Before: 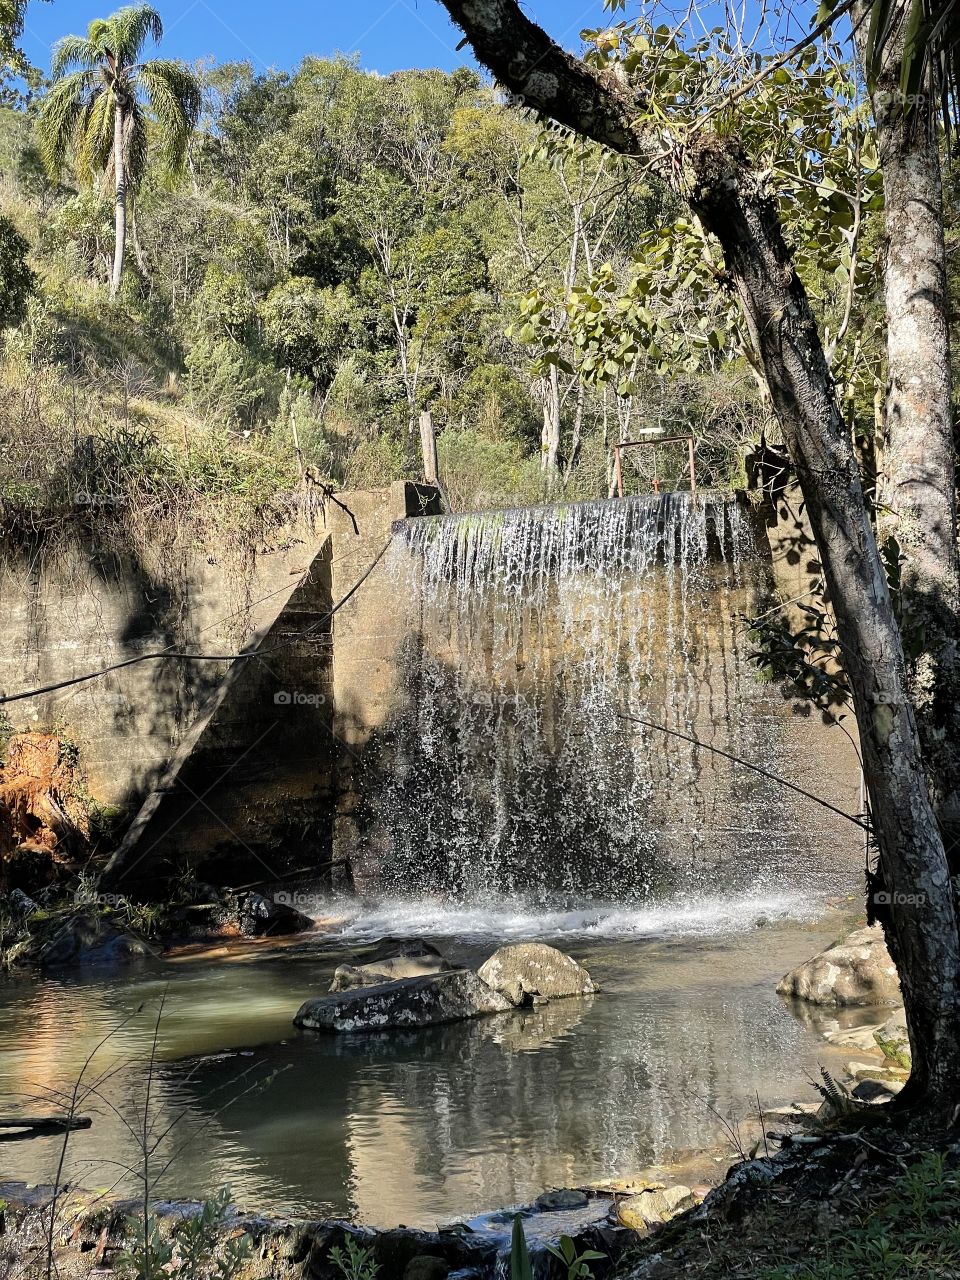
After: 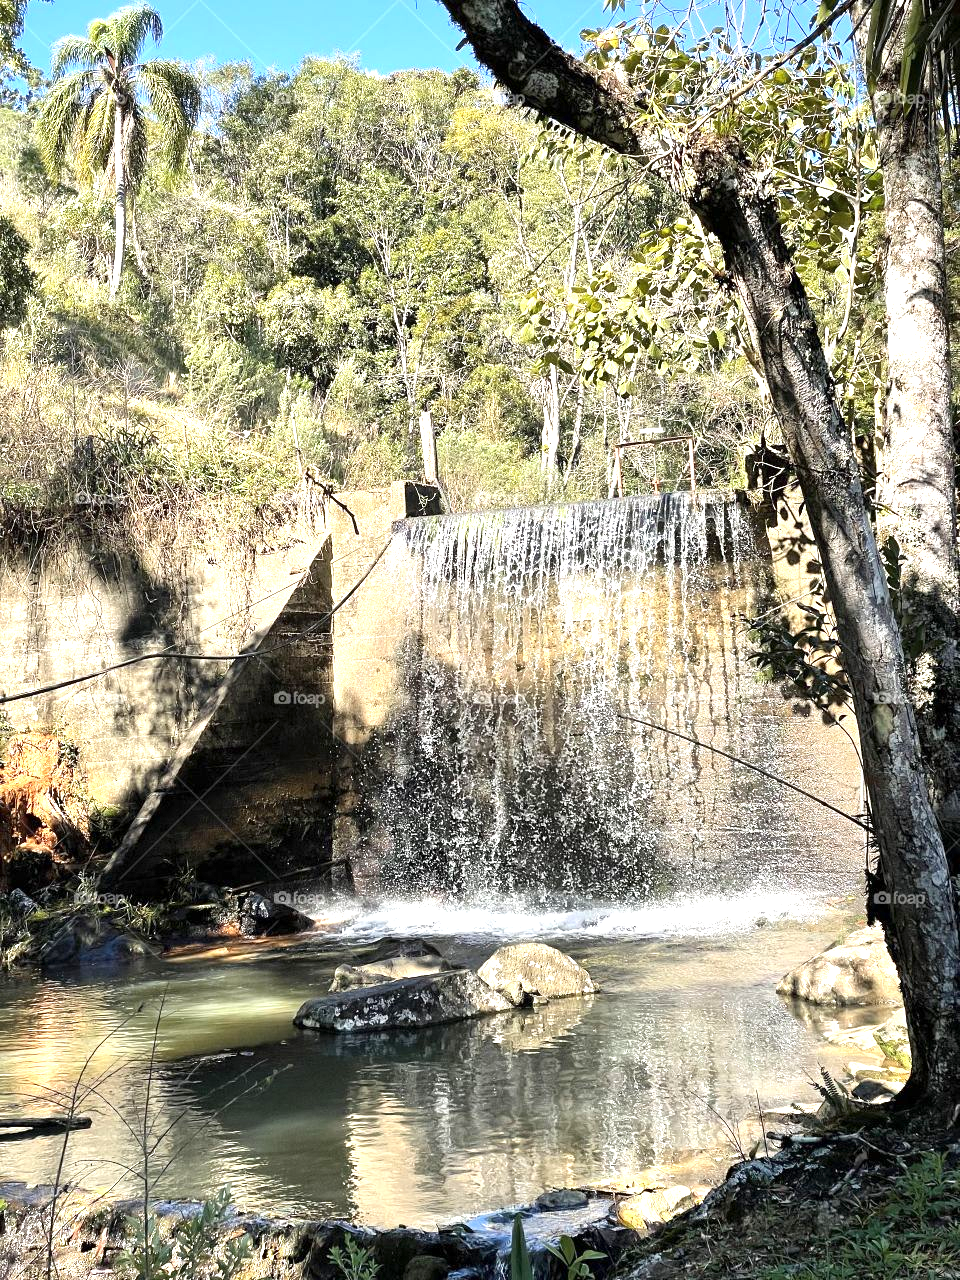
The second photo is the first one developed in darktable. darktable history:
exposure: exposure 1.135 EV, compensate exposure bias true, compensate highlight preservation false
